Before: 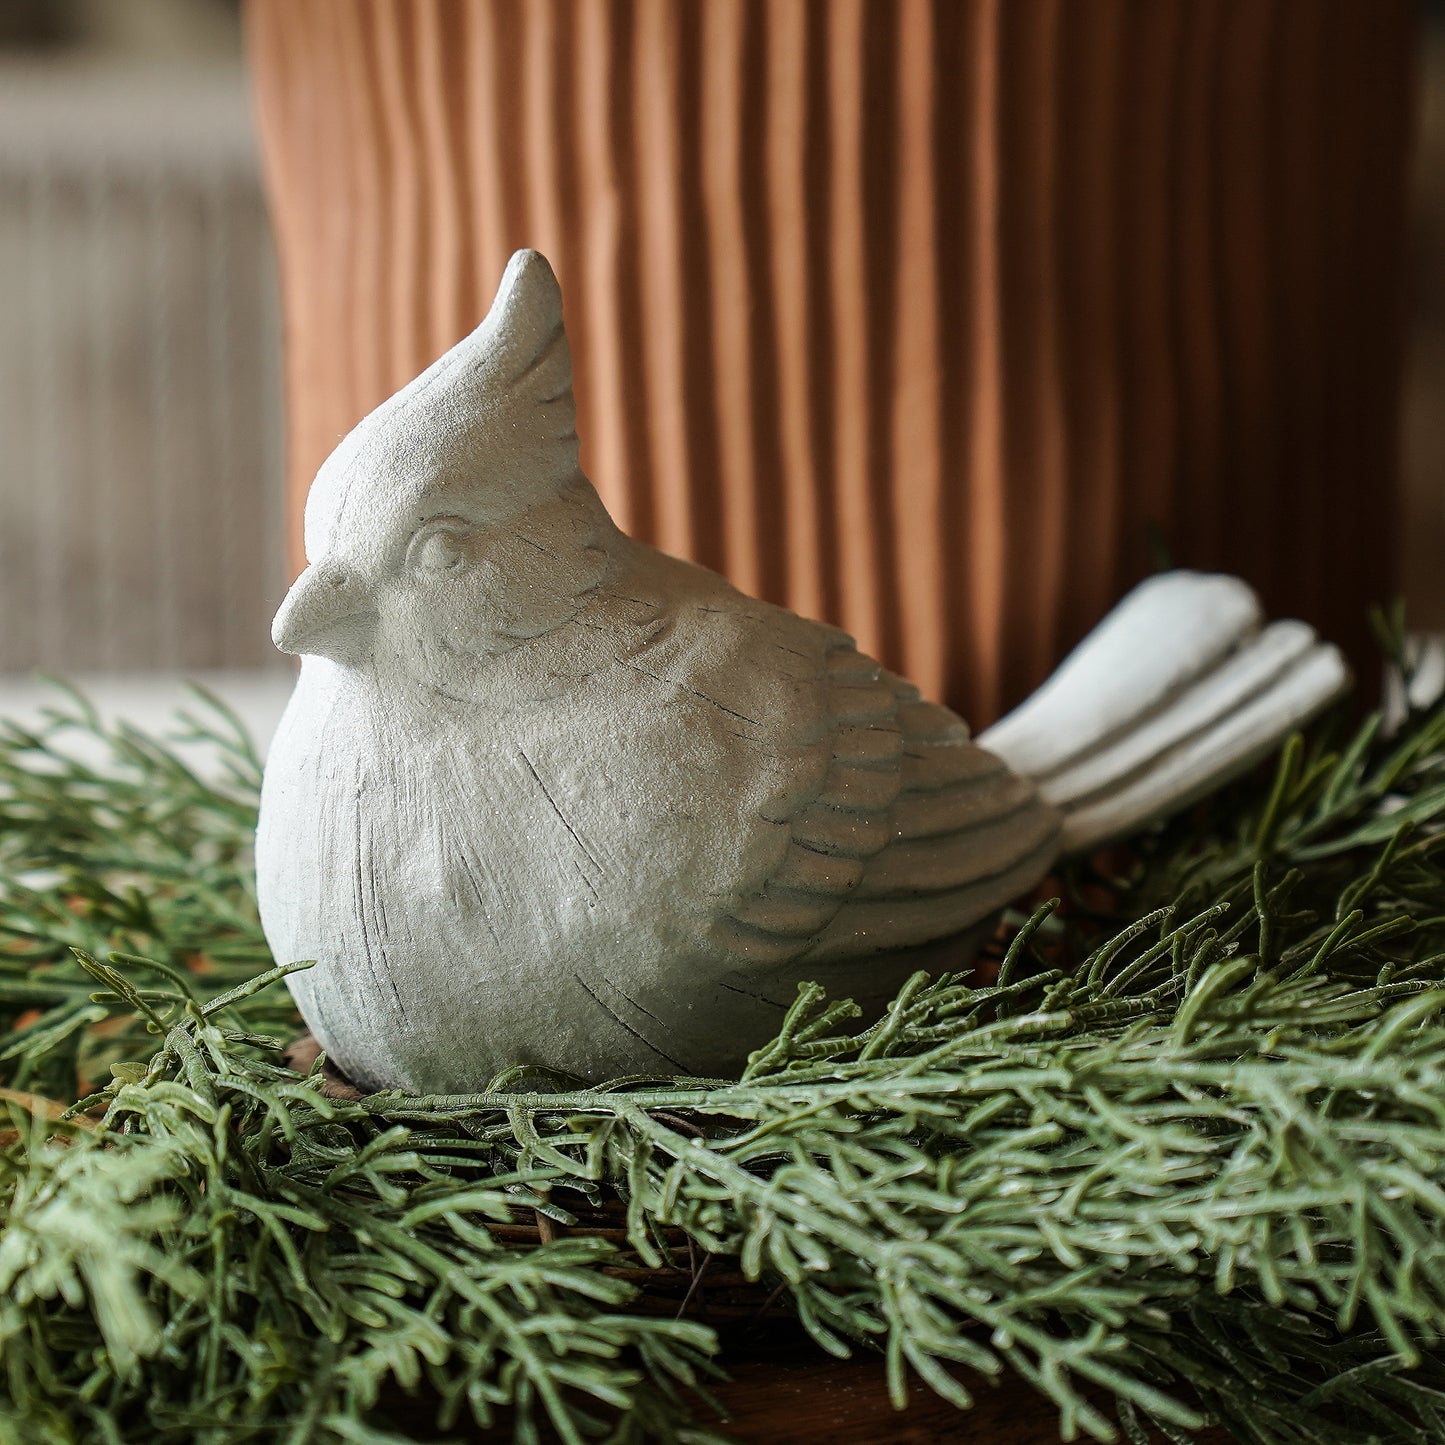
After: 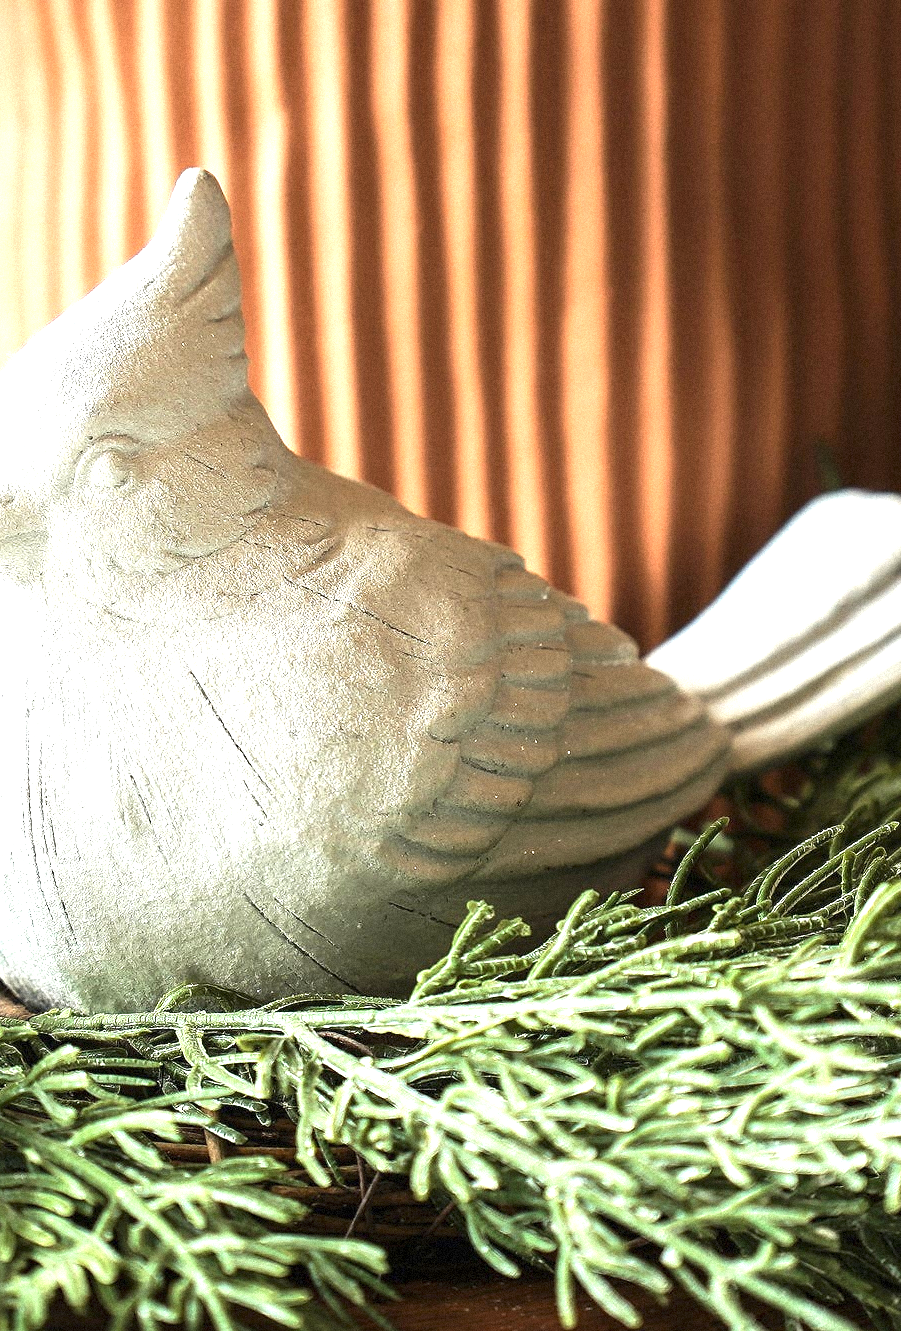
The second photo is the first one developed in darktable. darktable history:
exposure: black level correction 0, exposure 1.75 EV, compensate exposure bias true, compensate highlight preservation false
grain: mid-tones bias 0%
crop and rotate: left 22.918%, top 5.629%, right 14.711%, bottom 2.247%
